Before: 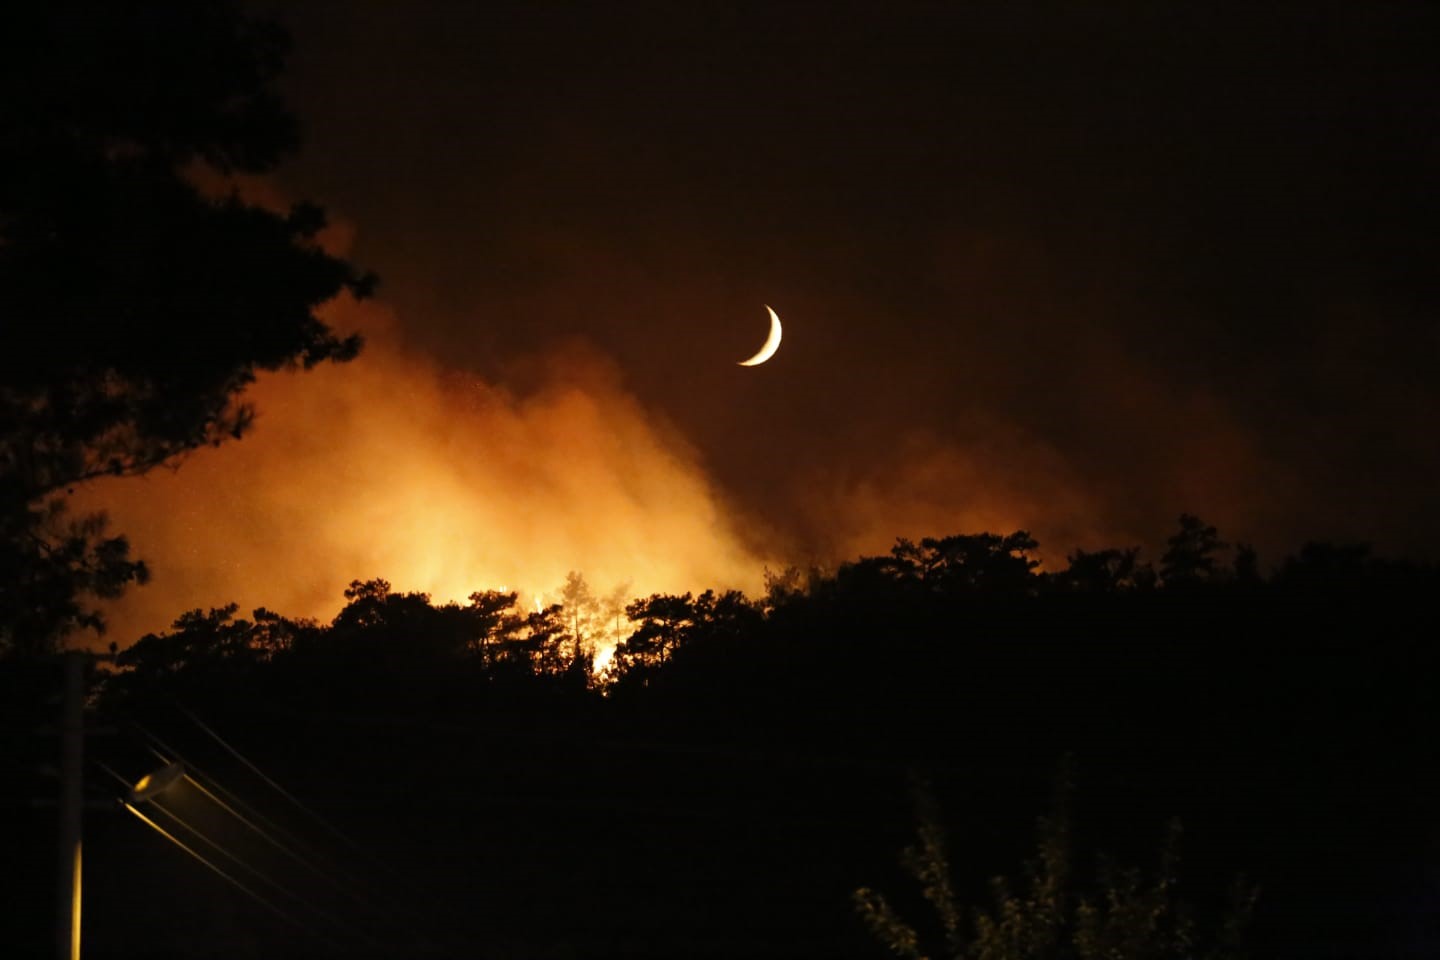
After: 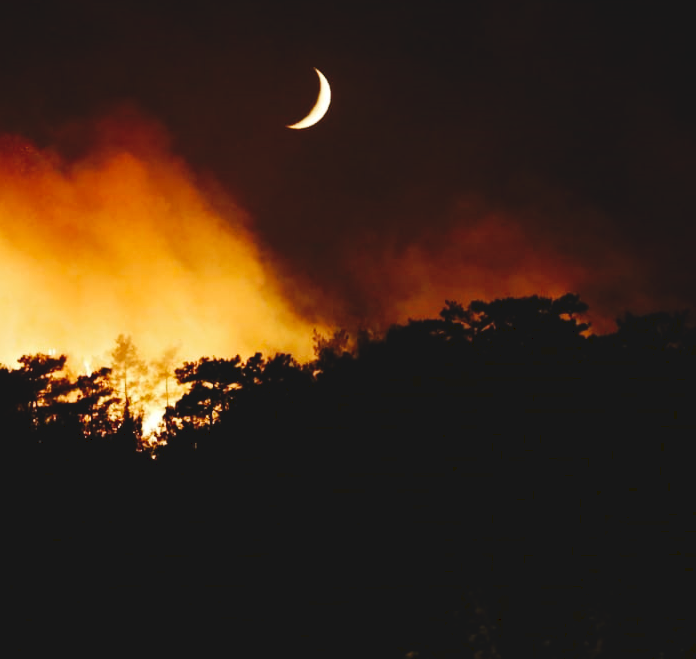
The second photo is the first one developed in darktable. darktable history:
crop: left 31.388%, top 24.759%, right 20.249%, bottom 6.587%
tone curve: curves: ch0 [(0, 0) (0.003, 0.077) (0.011, 0.078) (0.025, 0.078) (0.044, 0.08) (0.069, 0.088) (0.1, 0.102) (0.136, 0.12) (0.177, 0.148) (0.224, 0.191) (0.277, 0.261) (0.335, 0.335) (0.399, 0.419) (0.468, 0.522) (0.543, 0.611) (0.623, 0.702) (0.709, 0.779) (0.801, 0.855) (0.898, 0.918) (1, 1)], preserve colors none
exposure: compensate highlight preservation false
